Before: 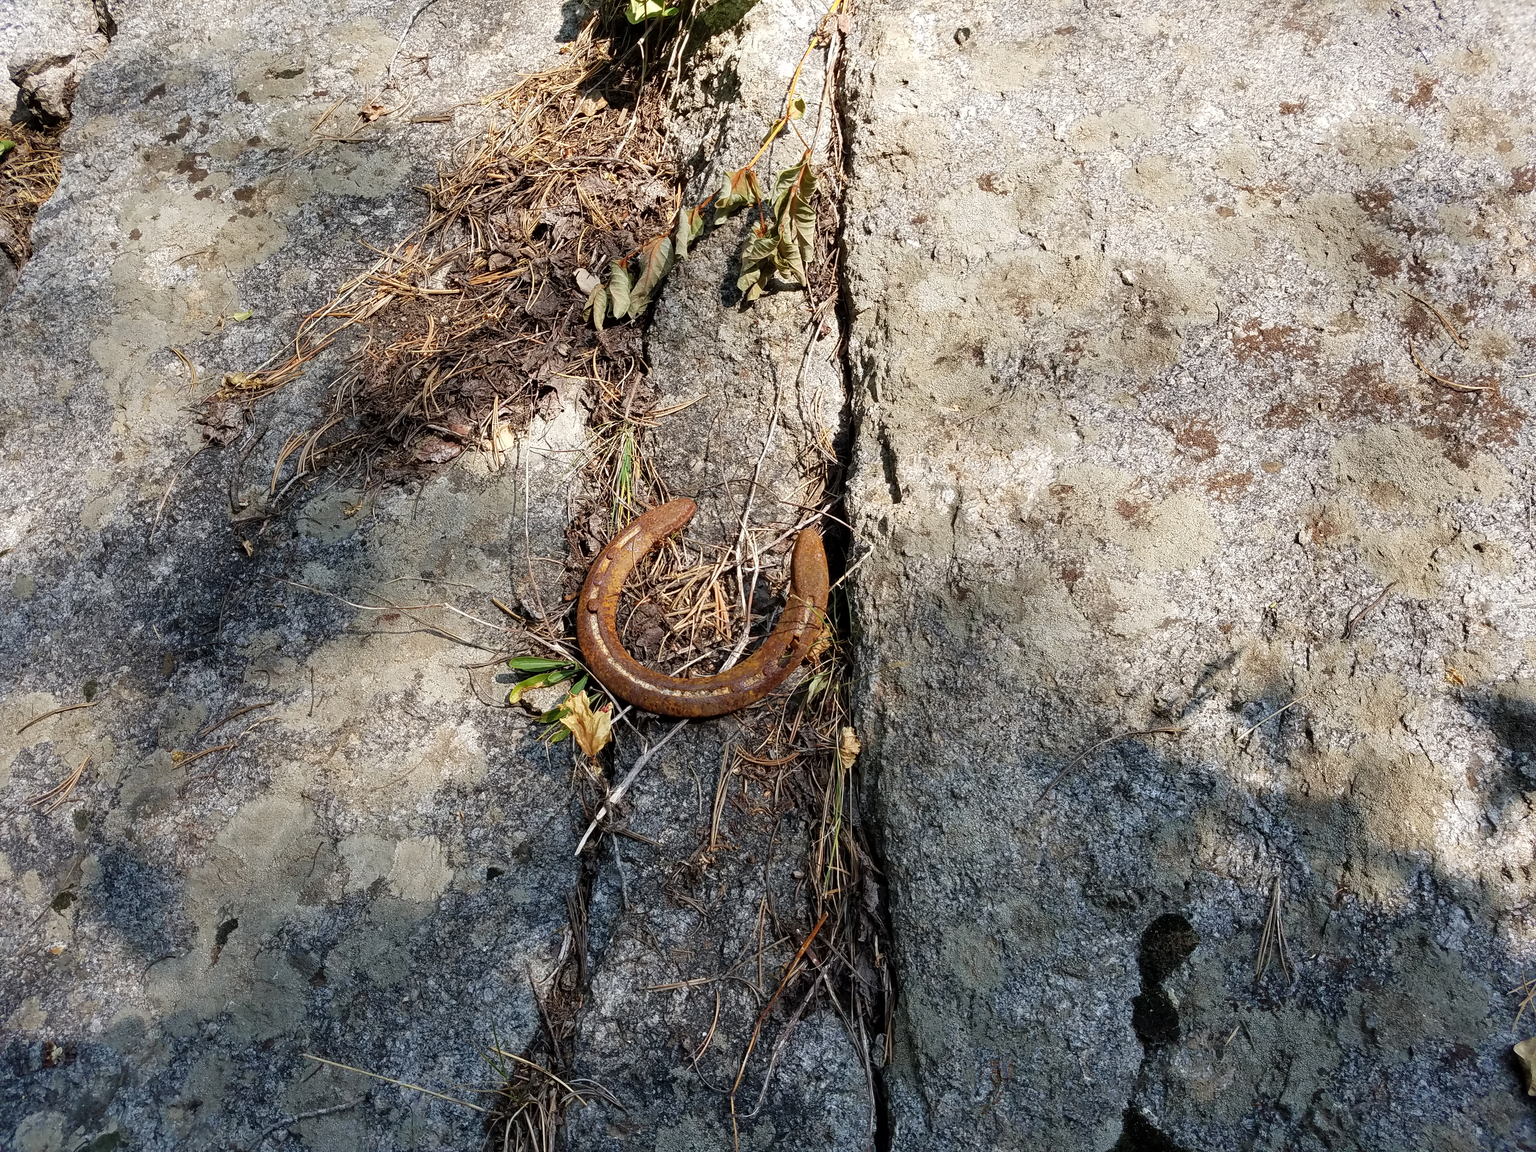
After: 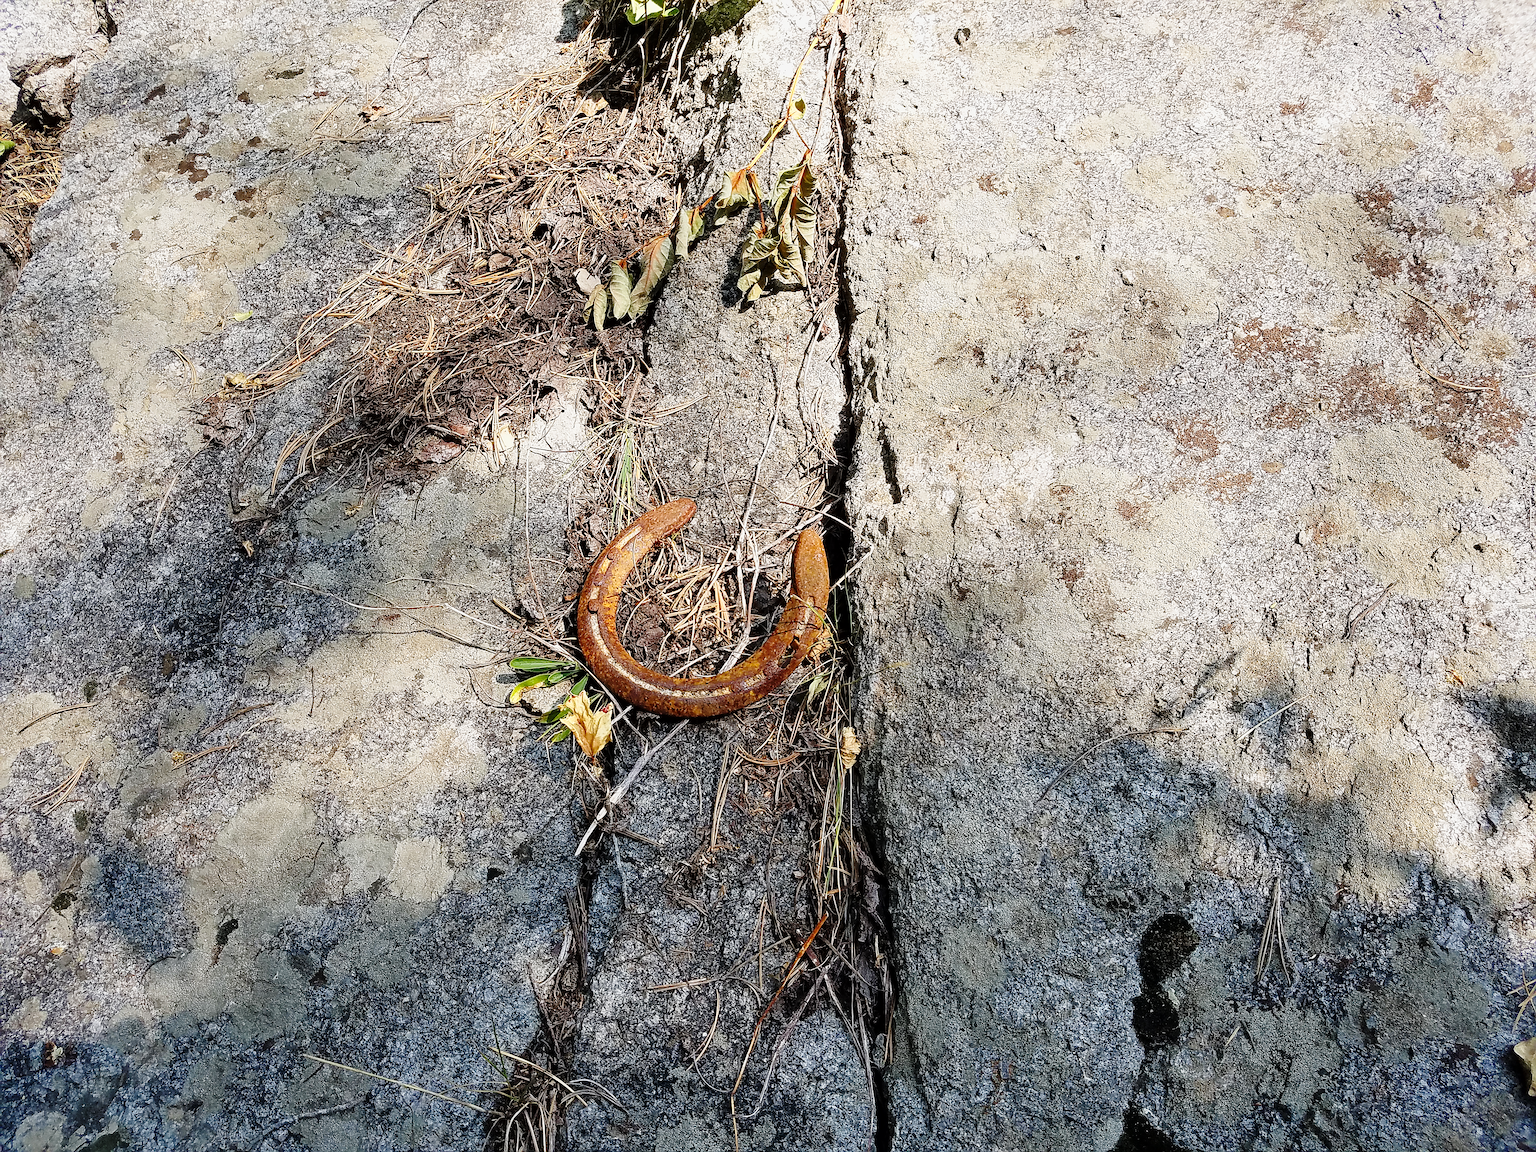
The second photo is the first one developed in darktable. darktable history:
color zones: curves: ch0 [(0.004, 0.305) (0.261, 0.623) (0.389, 0.399) (0.708, 0.571) (0.947, 0.34)]; ch1 [(0.025, 0.645) (0.229, 0.584) (0.326, 0.551) (0.484, 0.262) (0.757, 0.643)], mix -60.94%
sharpen: radius 1.385, amount 1.245, threshold 0.621
exposure: exposure -0.452 EV, compensate exposure bias true, compensate highlight preservation false
base curve: curves: ch0 [(0, 0) (0.028, 0.03) (0.121, 0.232) (0.46, 0.748) (0.859, 0.968) (1, 1)], preserve colors none
